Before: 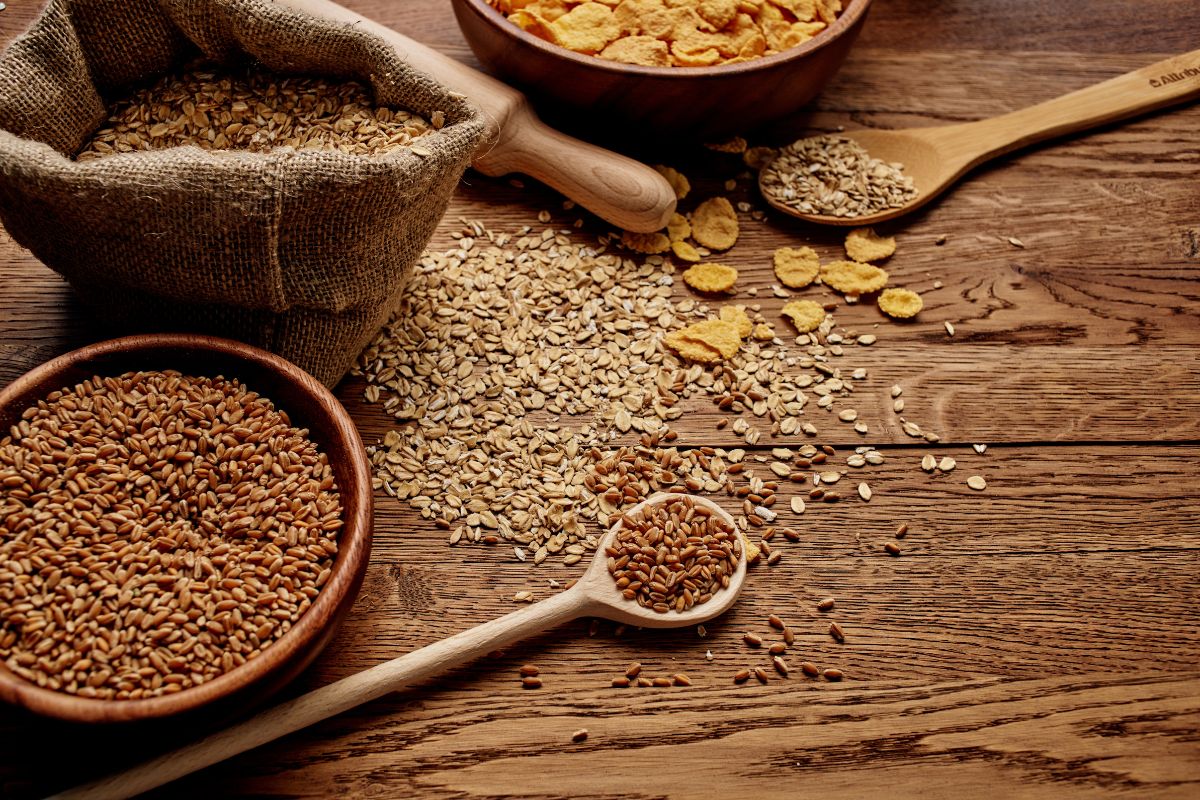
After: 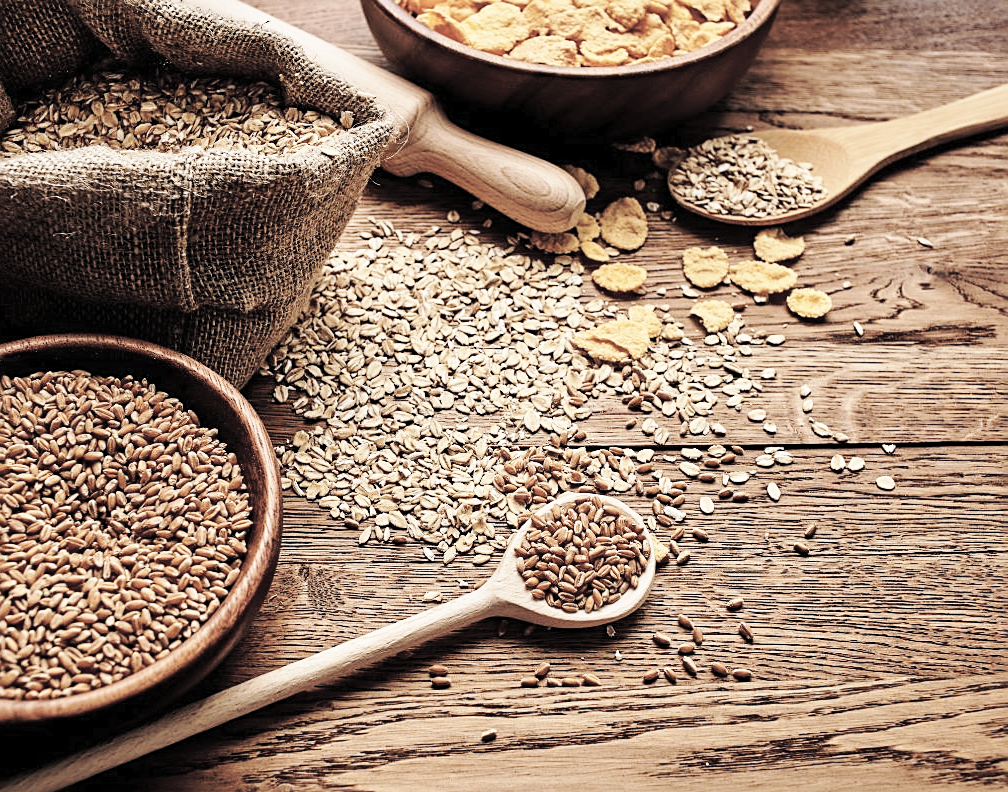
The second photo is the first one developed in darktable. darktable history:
exposure: compensate highlight preservation false
base curve: curves: ch0 [(0, 0) (0.036, 0.037) (0.121, 0.228) (0.46, 0.76) (0.859, 0.983) (1, 1)], preserve colors none
crop: left 7.598%, right 7.873%
sharpen: on, module defaults
contrast brightness saturation: brightness 0.18, saturation -0.5
